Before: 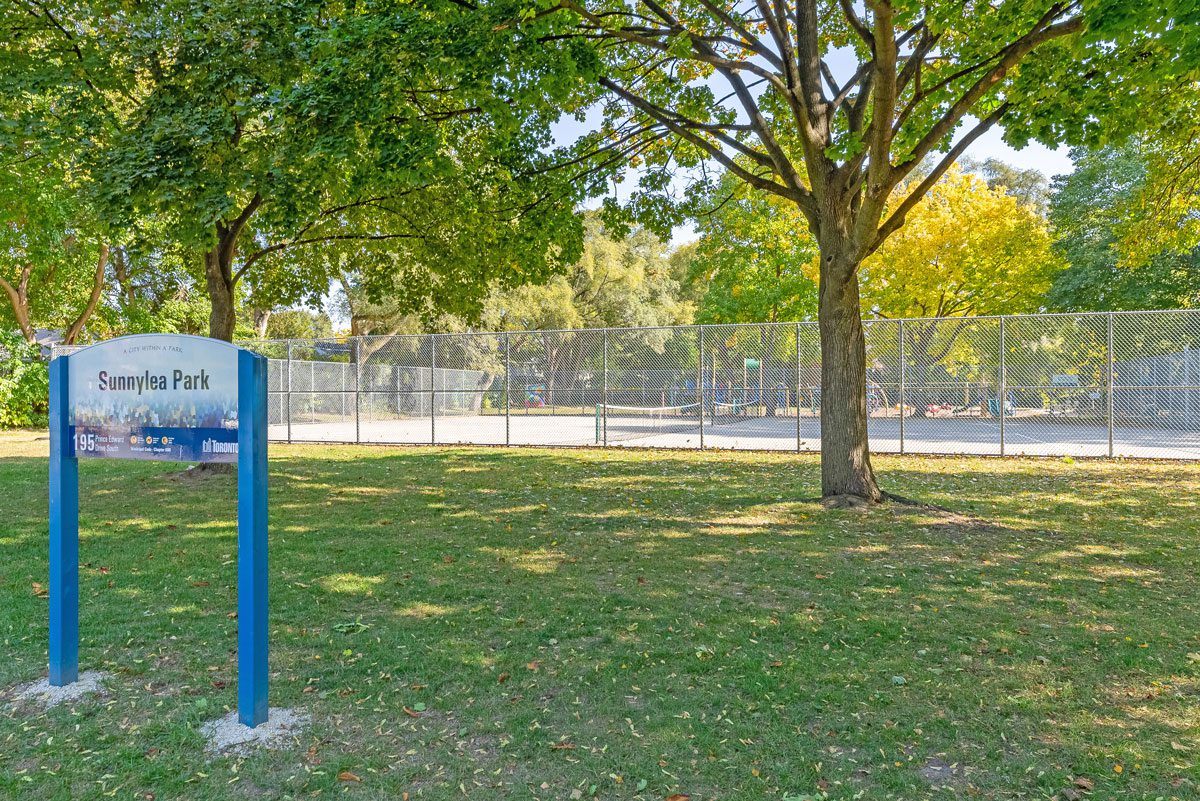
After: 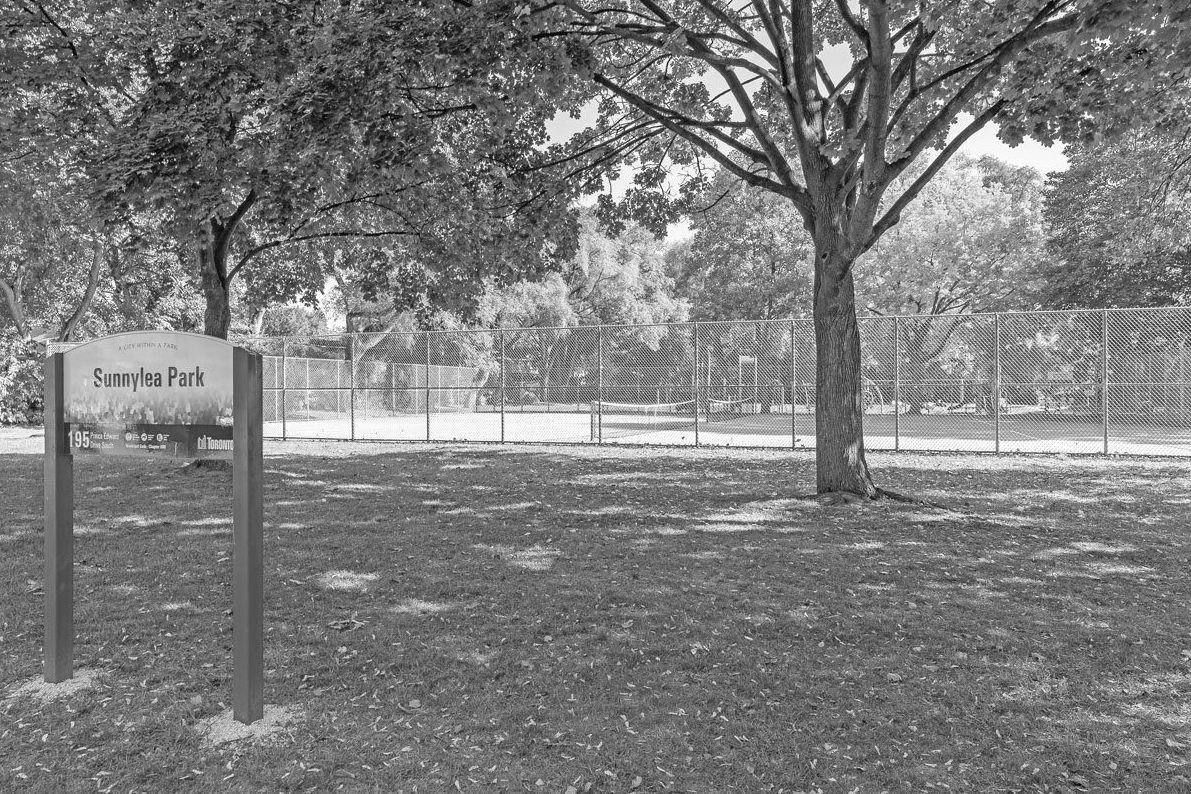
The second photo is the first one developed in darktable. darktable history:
crop: left 0.434%, top 0.485%, right 0.244%, bottom 0.386%
monochrome: on, module defaults
